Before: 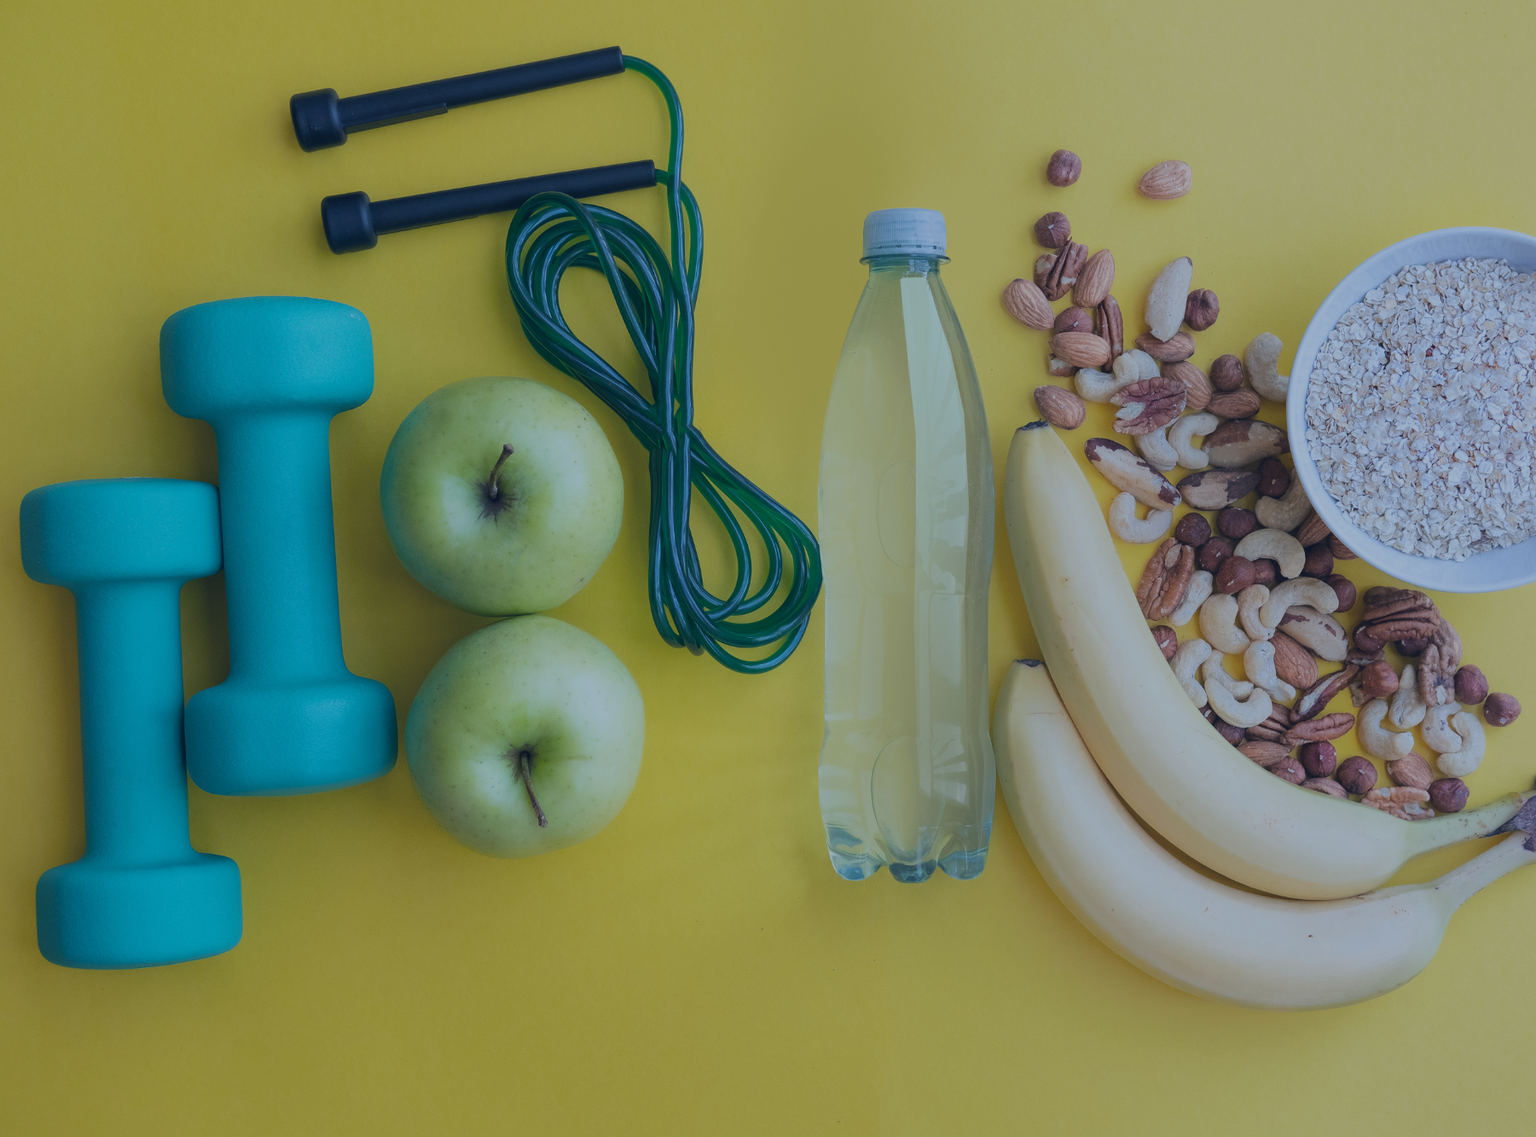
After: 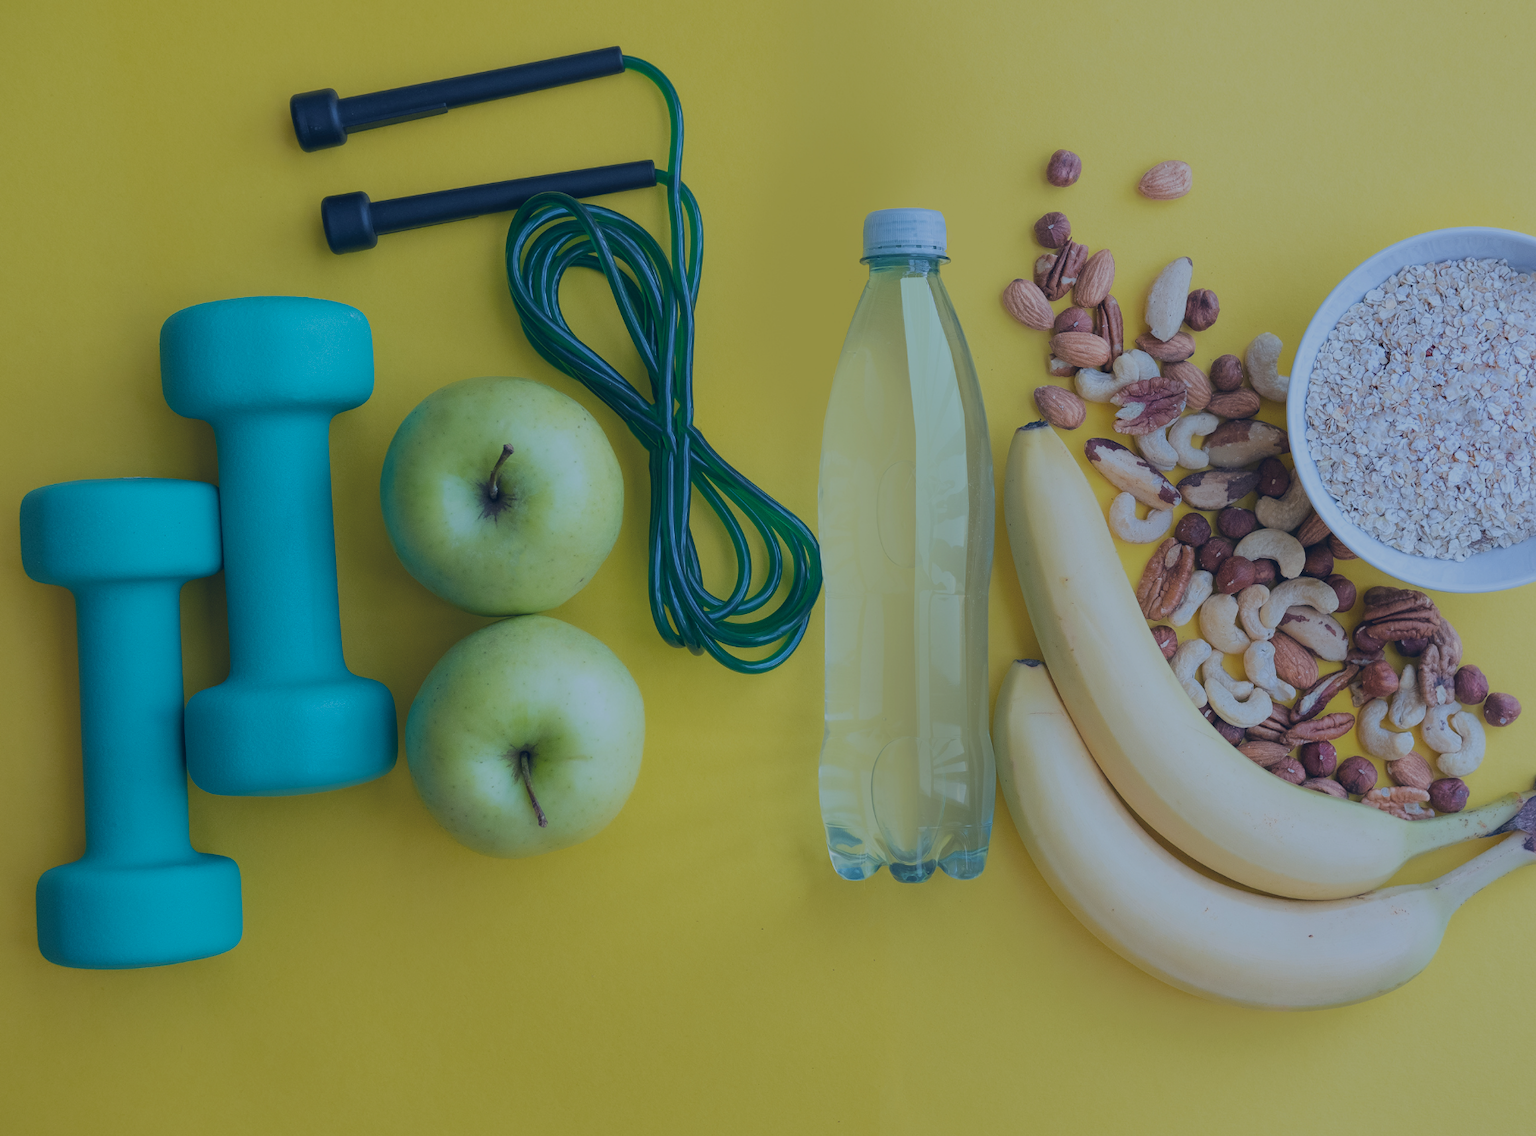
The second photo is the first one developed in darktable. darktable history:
velvia: strength 14.36%
